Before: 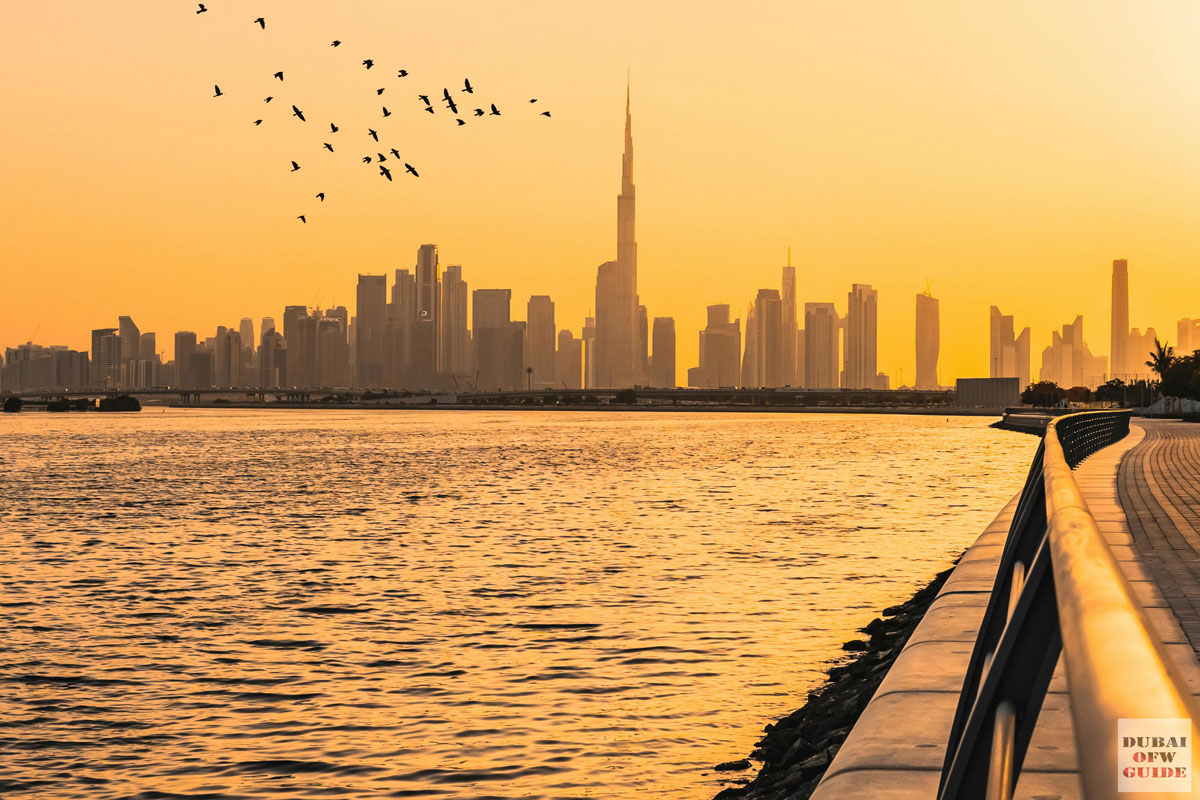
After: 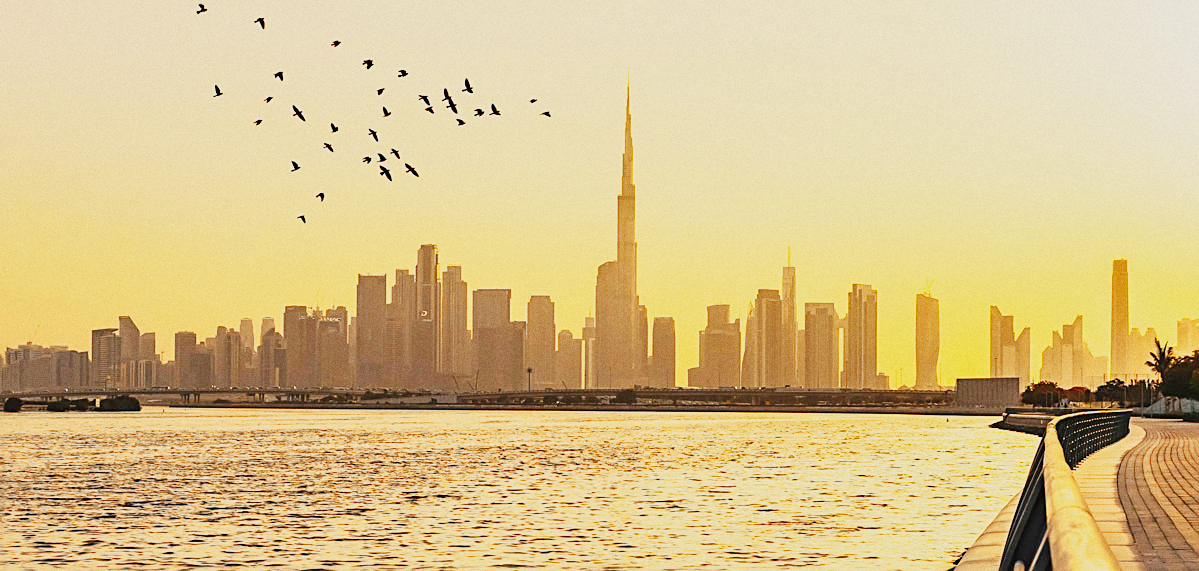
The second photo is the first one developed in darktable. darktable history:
shadows and highlights: on, module defaults
crop: bottom 28.576%
grain: coarseness 0.09 ISO
contrast brightness saturation: saturation -0.05
sharpen: on, module defaults
exposure: black level correction 0, exposure 1.388 EV, compensate exposure bias true, compensate highlight preservation false
color zones: curves: ch0 [(0, 0.613) (0.01, 0.613) (0.245, 0.448) (0.498, 0.529) (0.642, 0.665) (0.879, 0.777) (0.99, 0.613)]; ch1 [(0, 0) (0.143, 0) (0.286, 0) (0.429, 0) (0.571, 0) (0.714, 0) (0.857, 0)], mix -121.96%
sigmoid: skew -0.2, preserve hue 0%, red attenuation 0.1, red rotation 0.035, green attenuation 0.1, green rotation -0.017, blue attenuation 0.15, blue rotation -0.052, base primaries Rec2020
